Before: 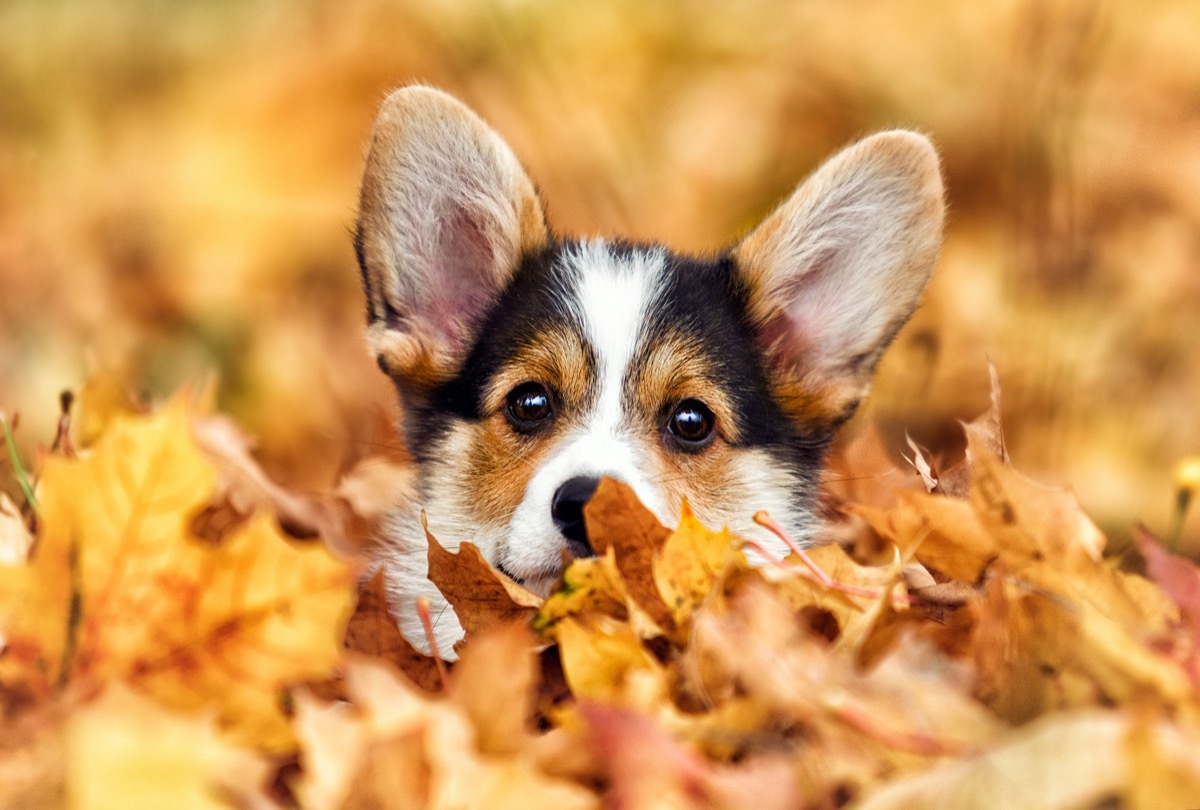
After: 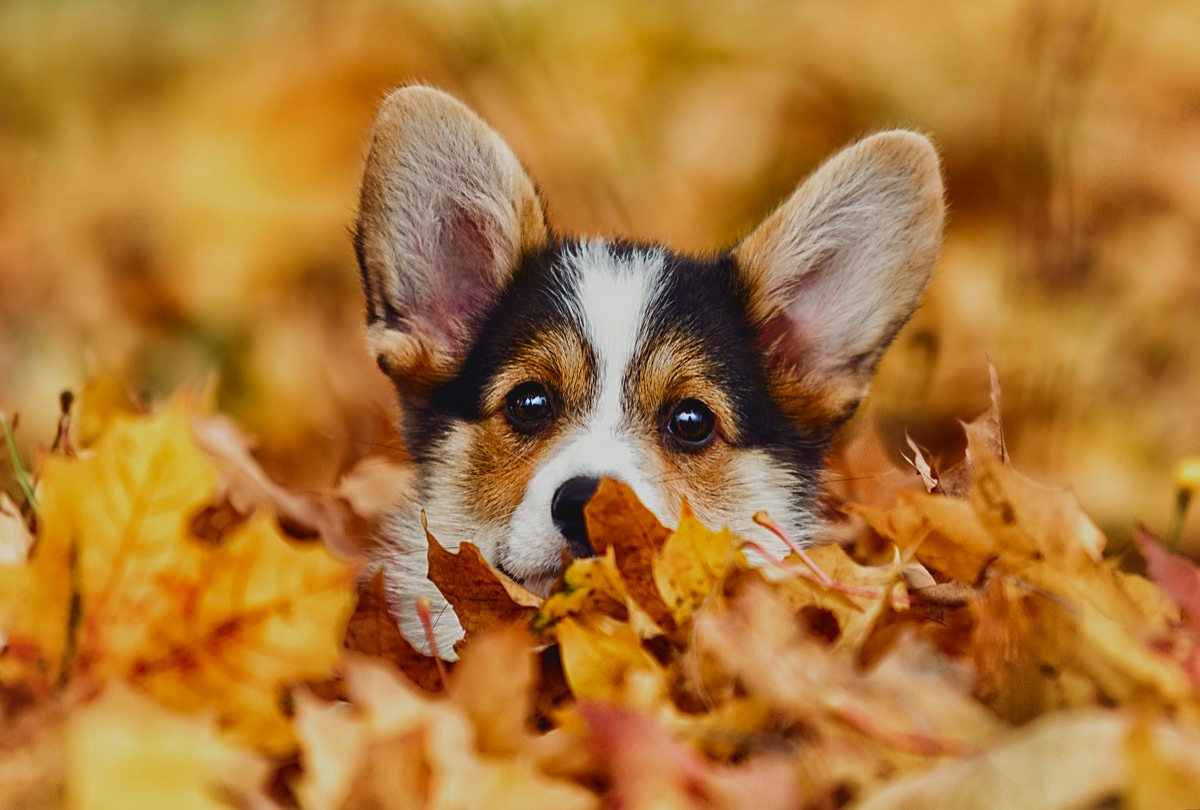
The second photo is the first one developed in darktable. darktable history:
tone curve: curves: ch0 [(0, 0) (0.003, 0.006) (0.011, 0.007) (0.025, 0.01) (0.044, 0.015) (0.069, 0.023) (0.1, 0.031) (0.136, 0.045) (0.177, 0.066) (0.224, 0.098) (0.277, 0.139) (0.335, 0.194) (0.399, 0.254) (0.468, 0.346) (0.543, 0.45) (0.623, 0.56) (0.709, 0.667) (0.801, 0.78) (0.898, 0.891) (1, 1)], color space Lab, independent channels, preserve colors none
contrast brightness saturation: contrast -0.298
sharpen: on, module defaults
